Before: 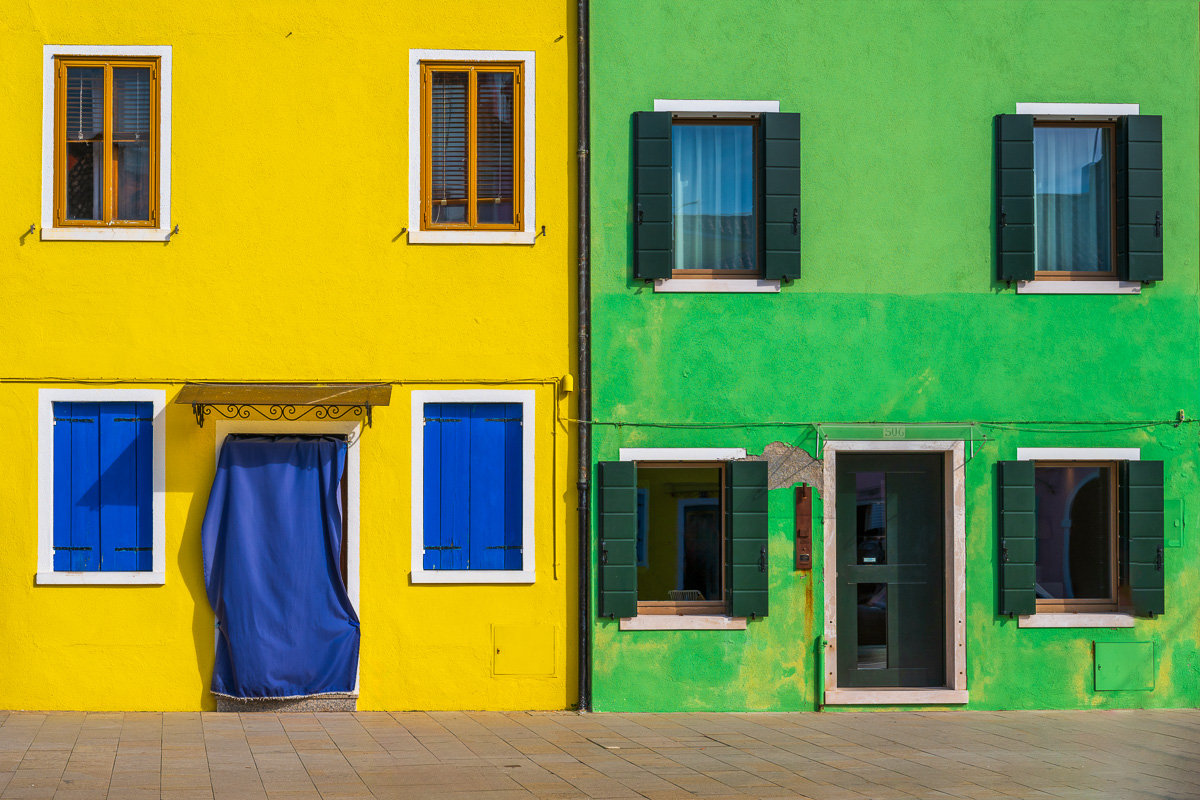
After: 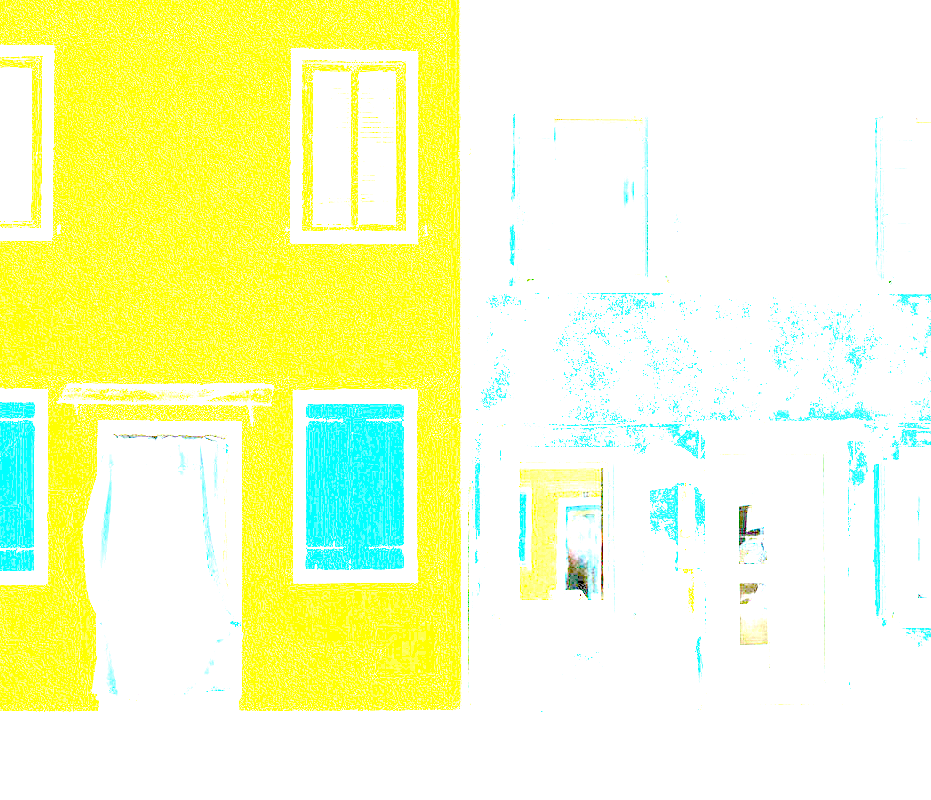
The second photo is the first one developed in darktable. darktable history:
crop: left 9.859%, right 12.526%
exposure: exposure 7.939 EV, compensate highlight preservation false
